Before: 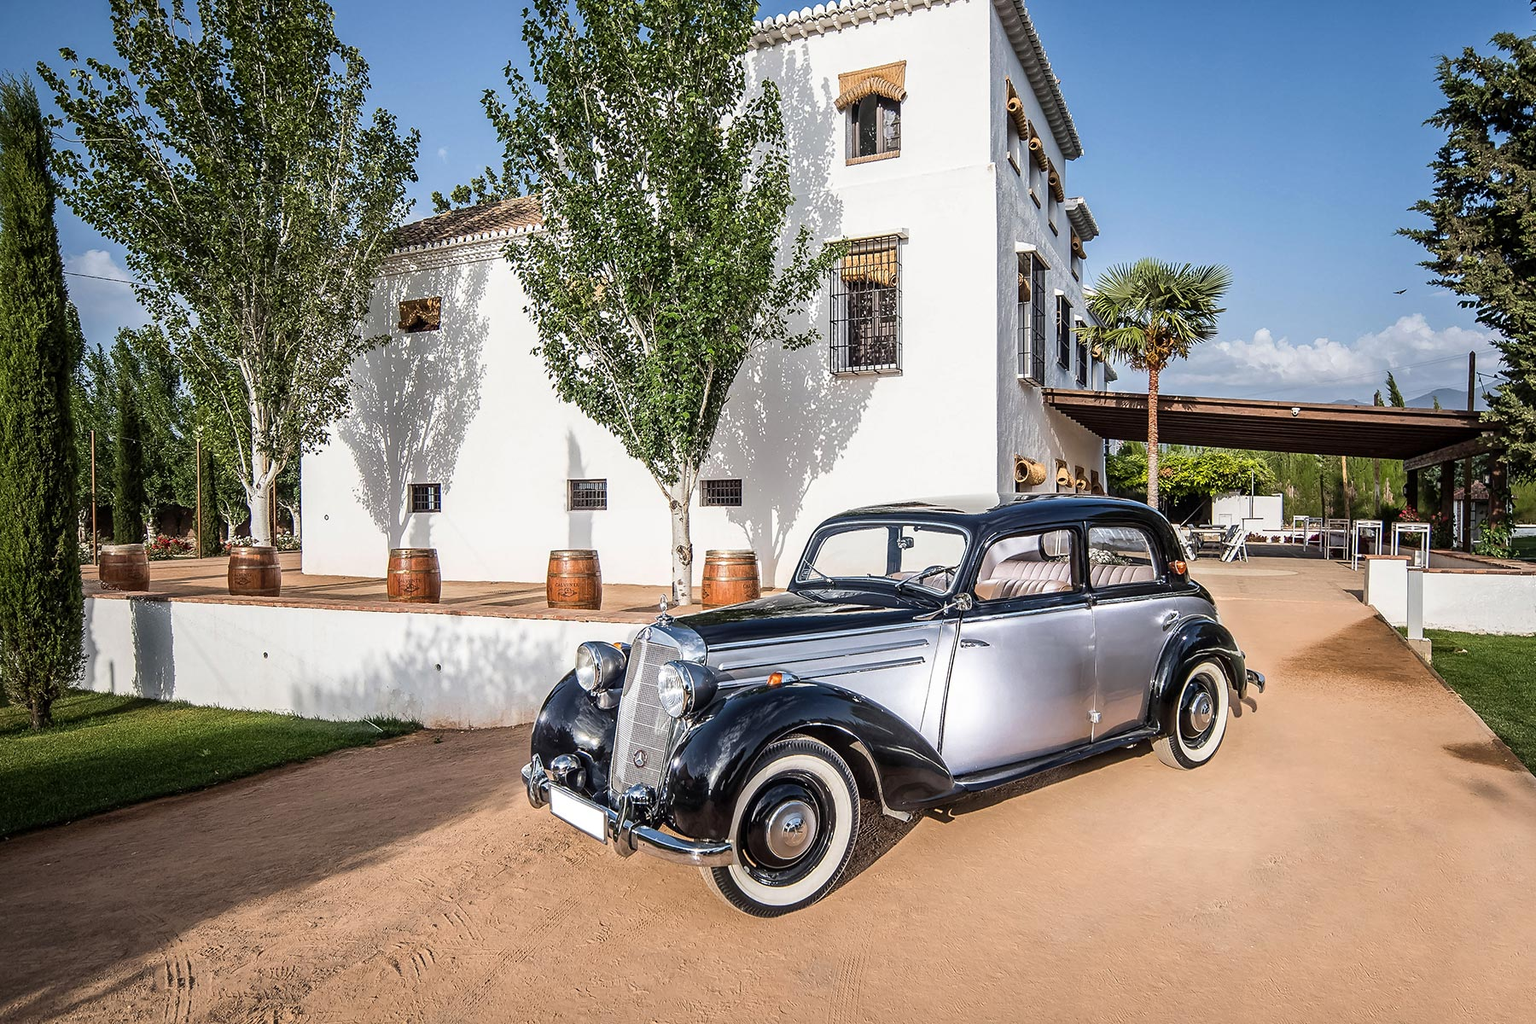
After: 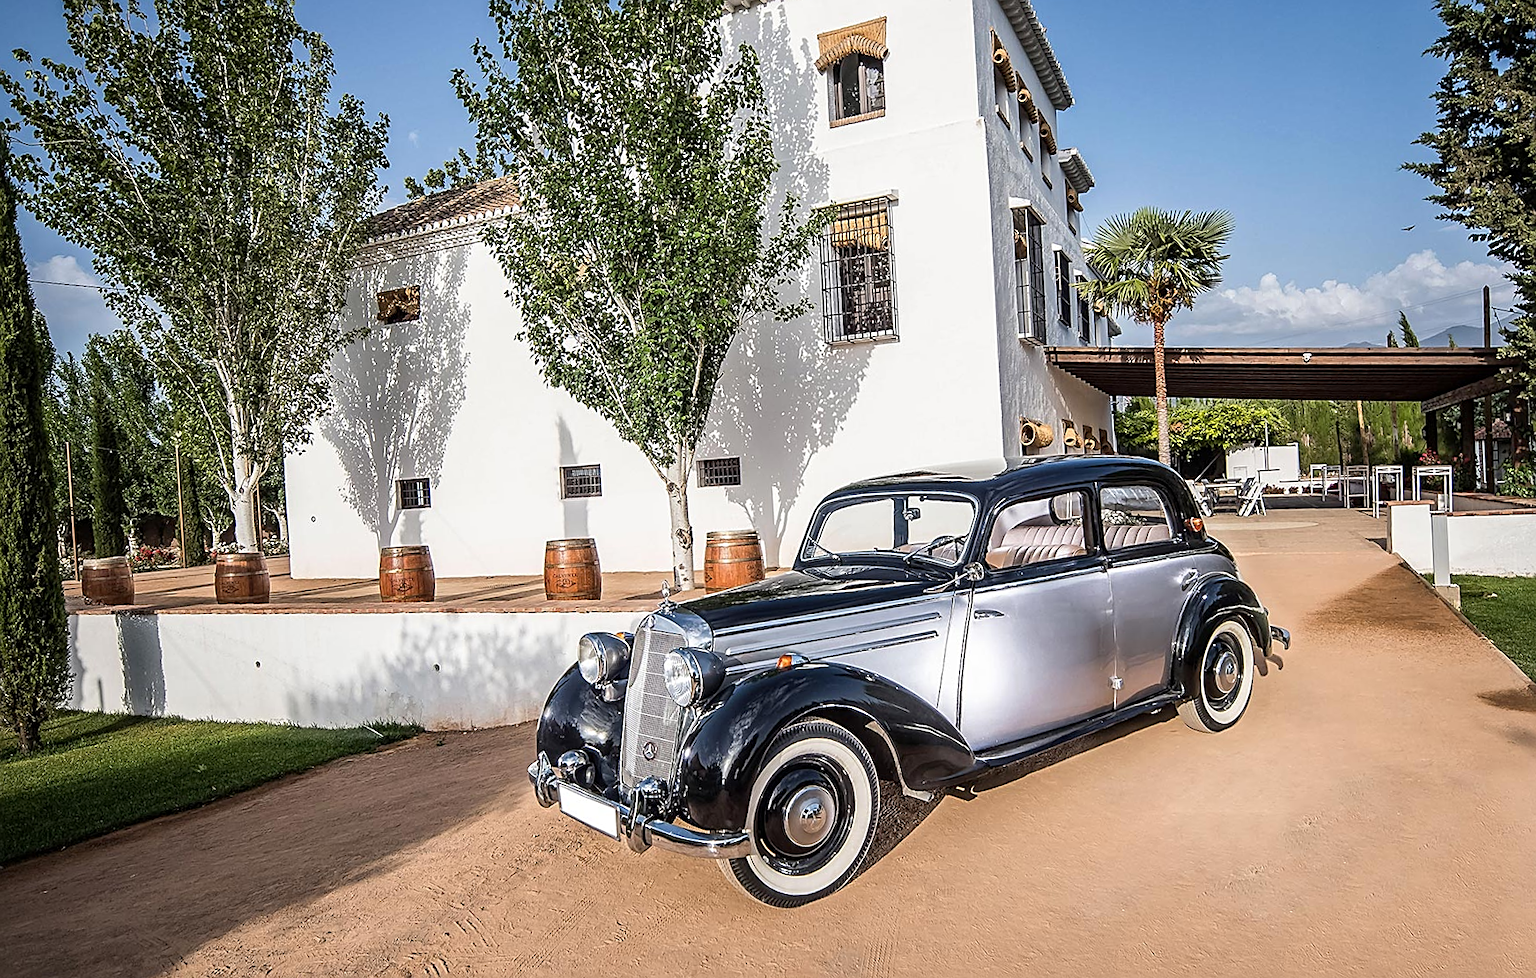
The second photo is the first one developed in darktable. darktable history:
sharpen: on, module defaults
rotate and perspective: rotation -3°, crop left 0.031, crop right 0.968, crop top 0.07, crop bottom 0.93
